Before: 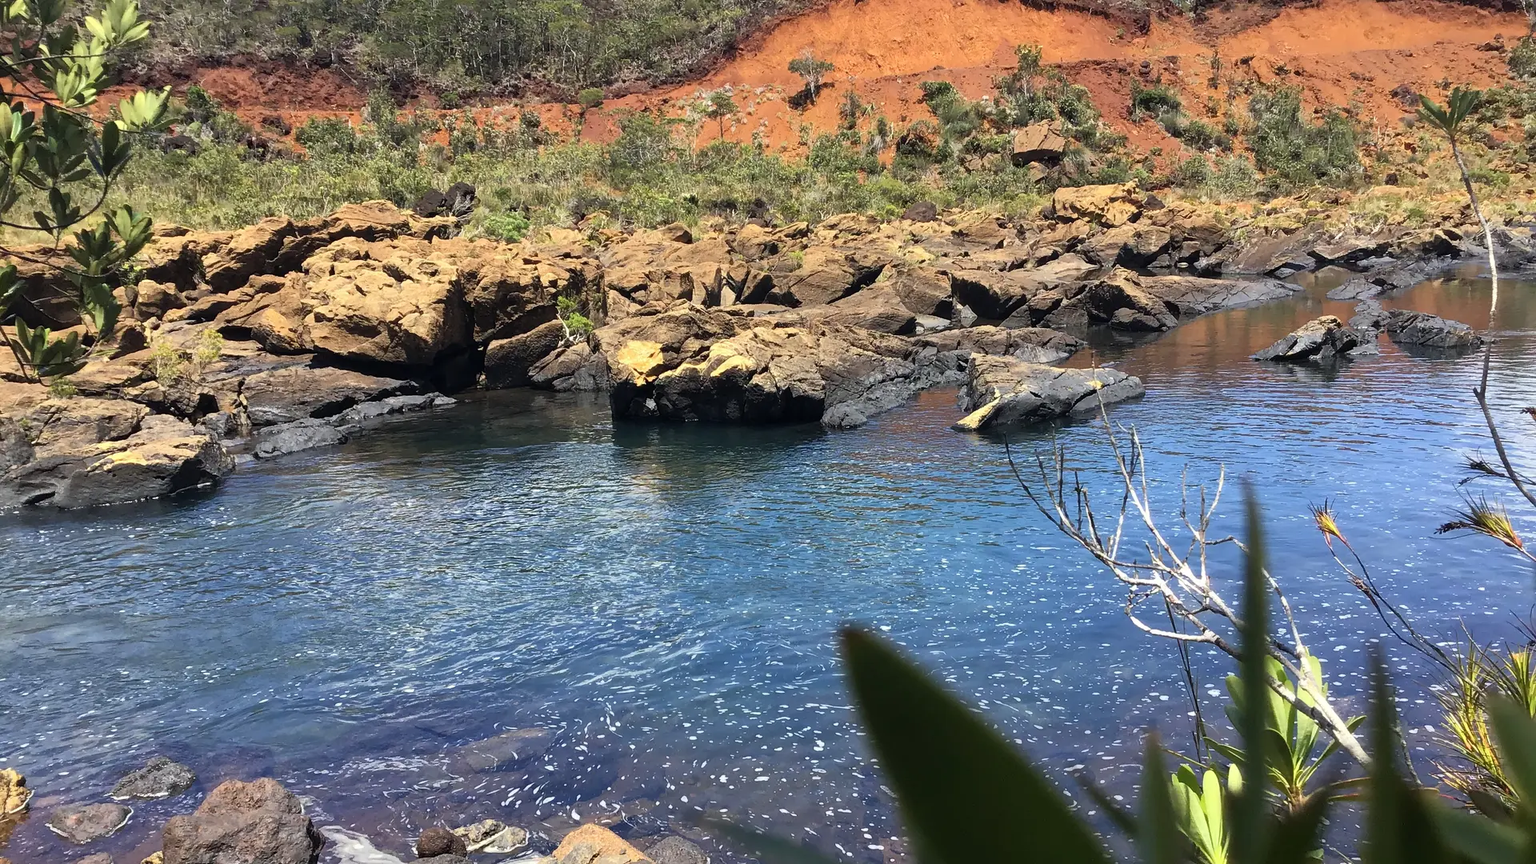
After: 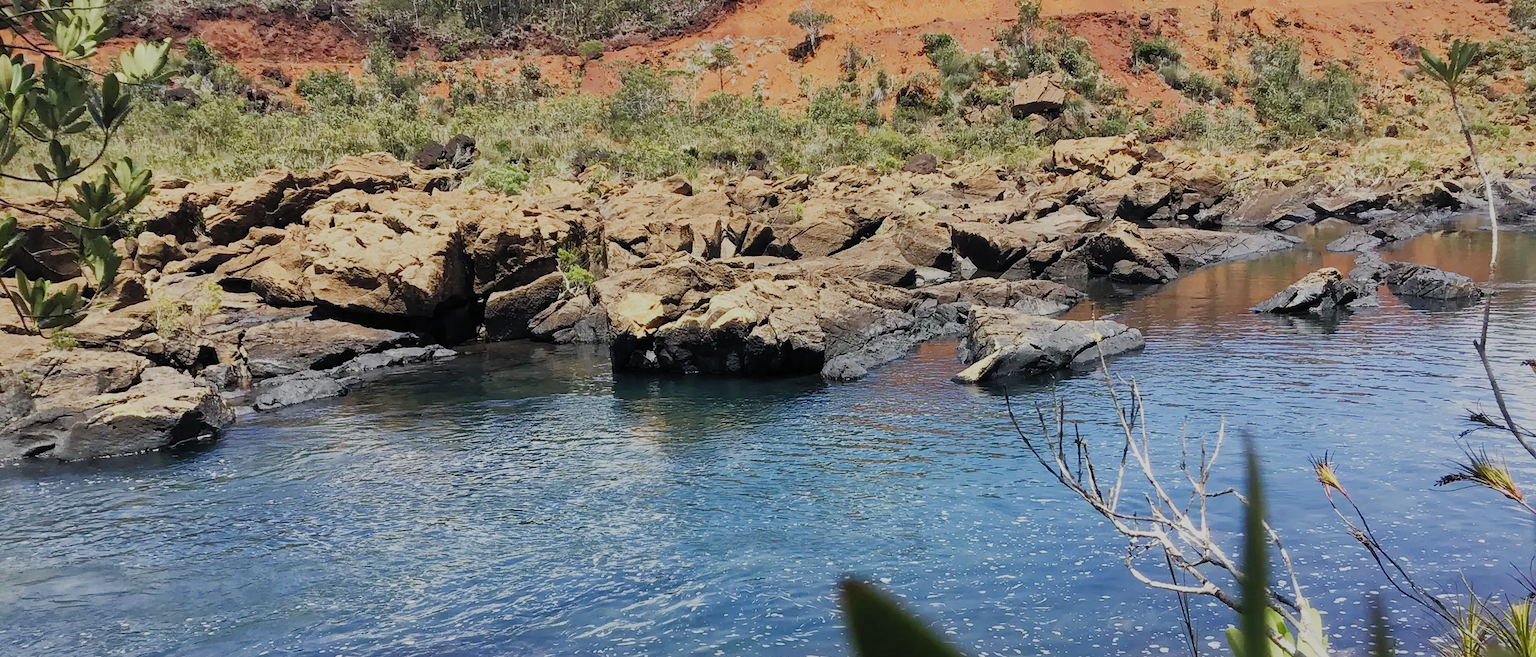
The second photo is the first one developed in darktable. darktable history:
shadows and highlights: on, module defaults
crop: top 5.643%, bottom 18.172%
exposure: exposure 0.163 EV, compensate highlight preservation false
filmic rgb: black relative exposure -7.65 EV, white relative exposure 4.56 EV, hardness 3.61, contrast 1.054, preserve chrominance no, color science v5 (2021), contrast in shadows safe, contrast in highlights safe
